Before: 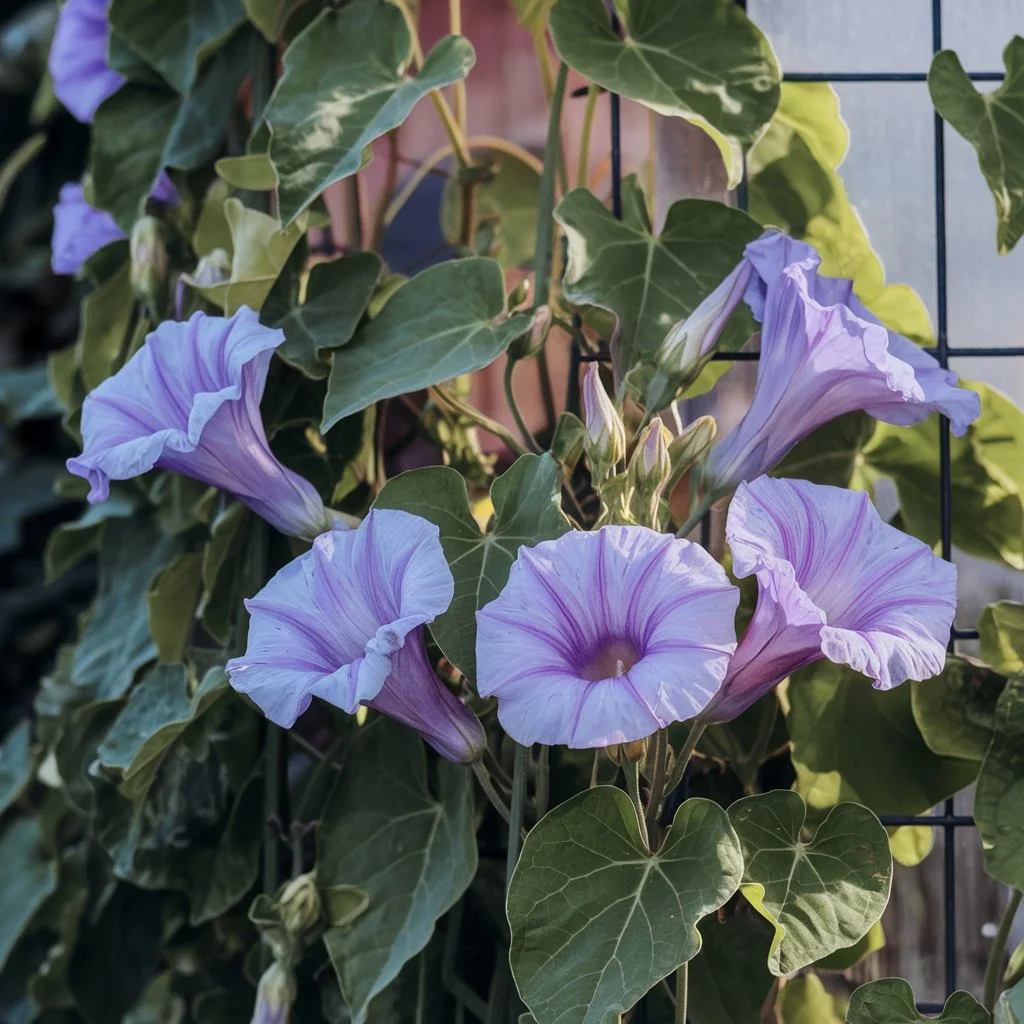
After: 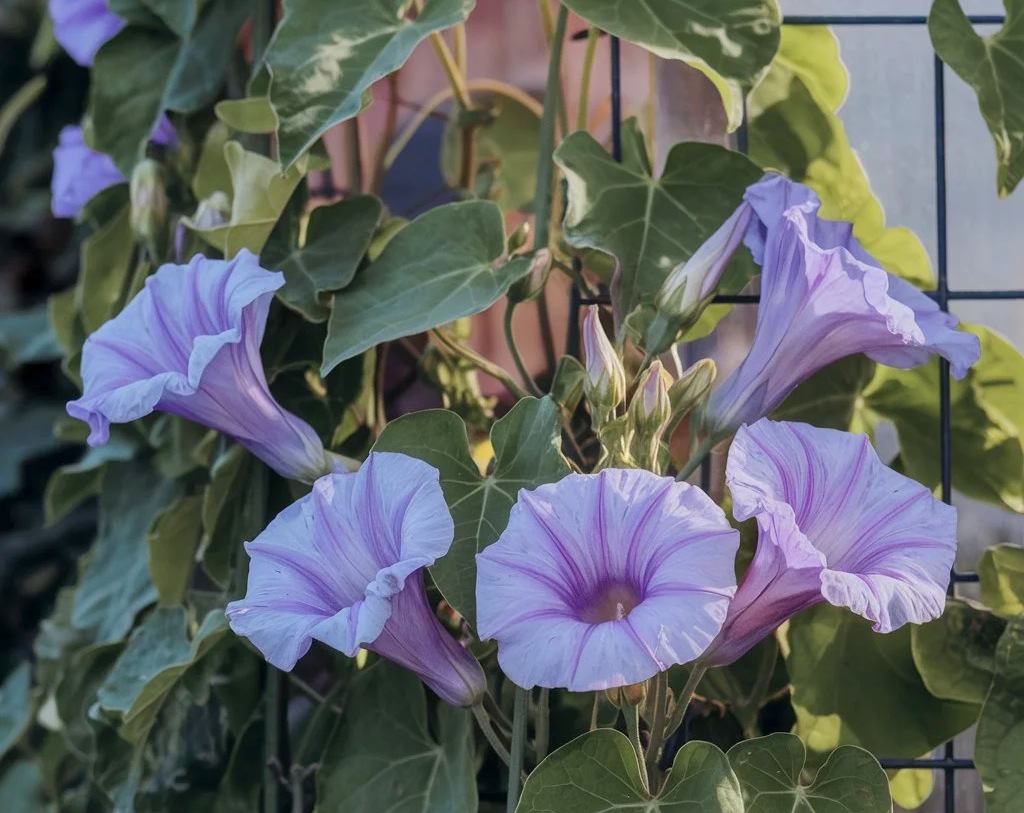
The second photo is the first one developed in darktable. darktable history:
crop and rotate: top 5.658%, bottom 14.918%
shadows and highlights: on, module defaults
